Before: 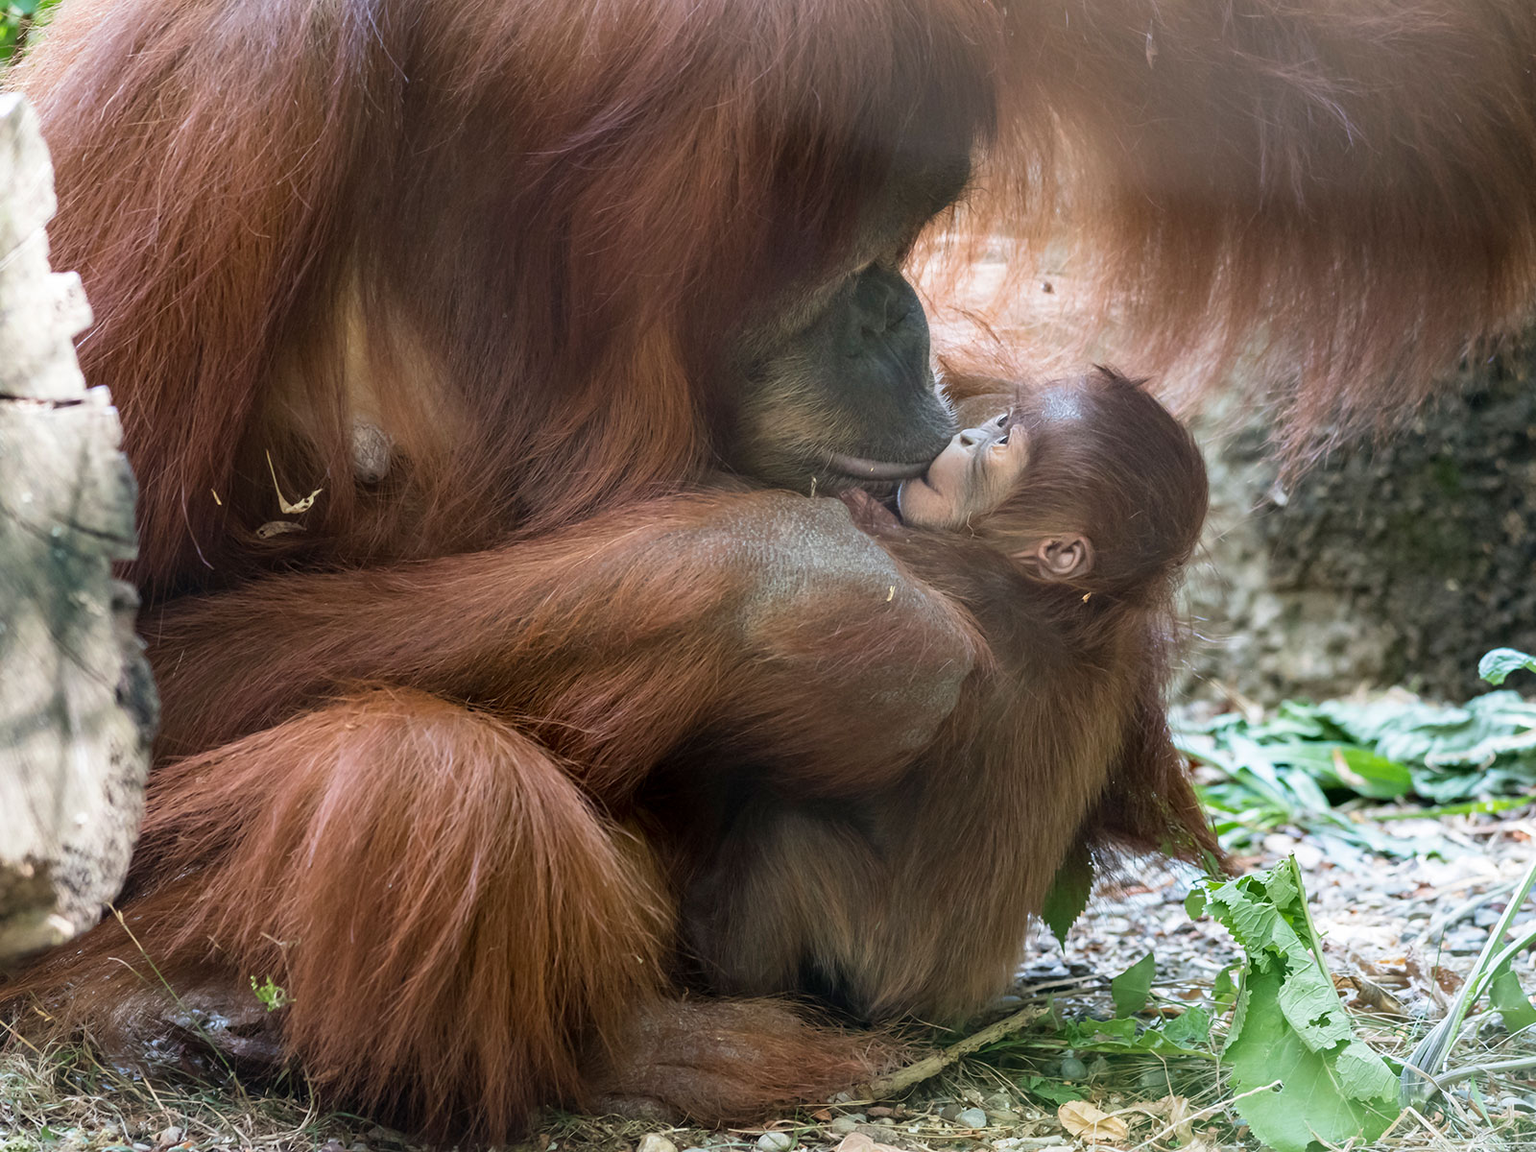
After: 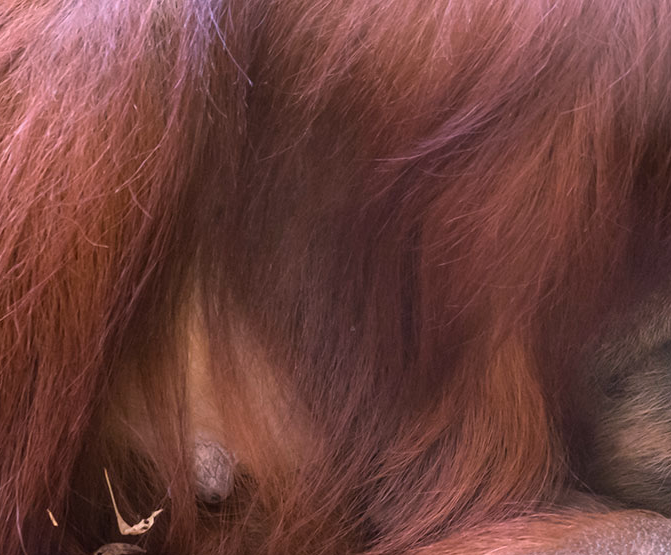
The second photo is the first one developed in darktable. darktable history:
crop and rotate: left 10.817%, top 0.062%, right 47.194%, bottom 53.626%
white balance: red 1.188, blue 1.11
